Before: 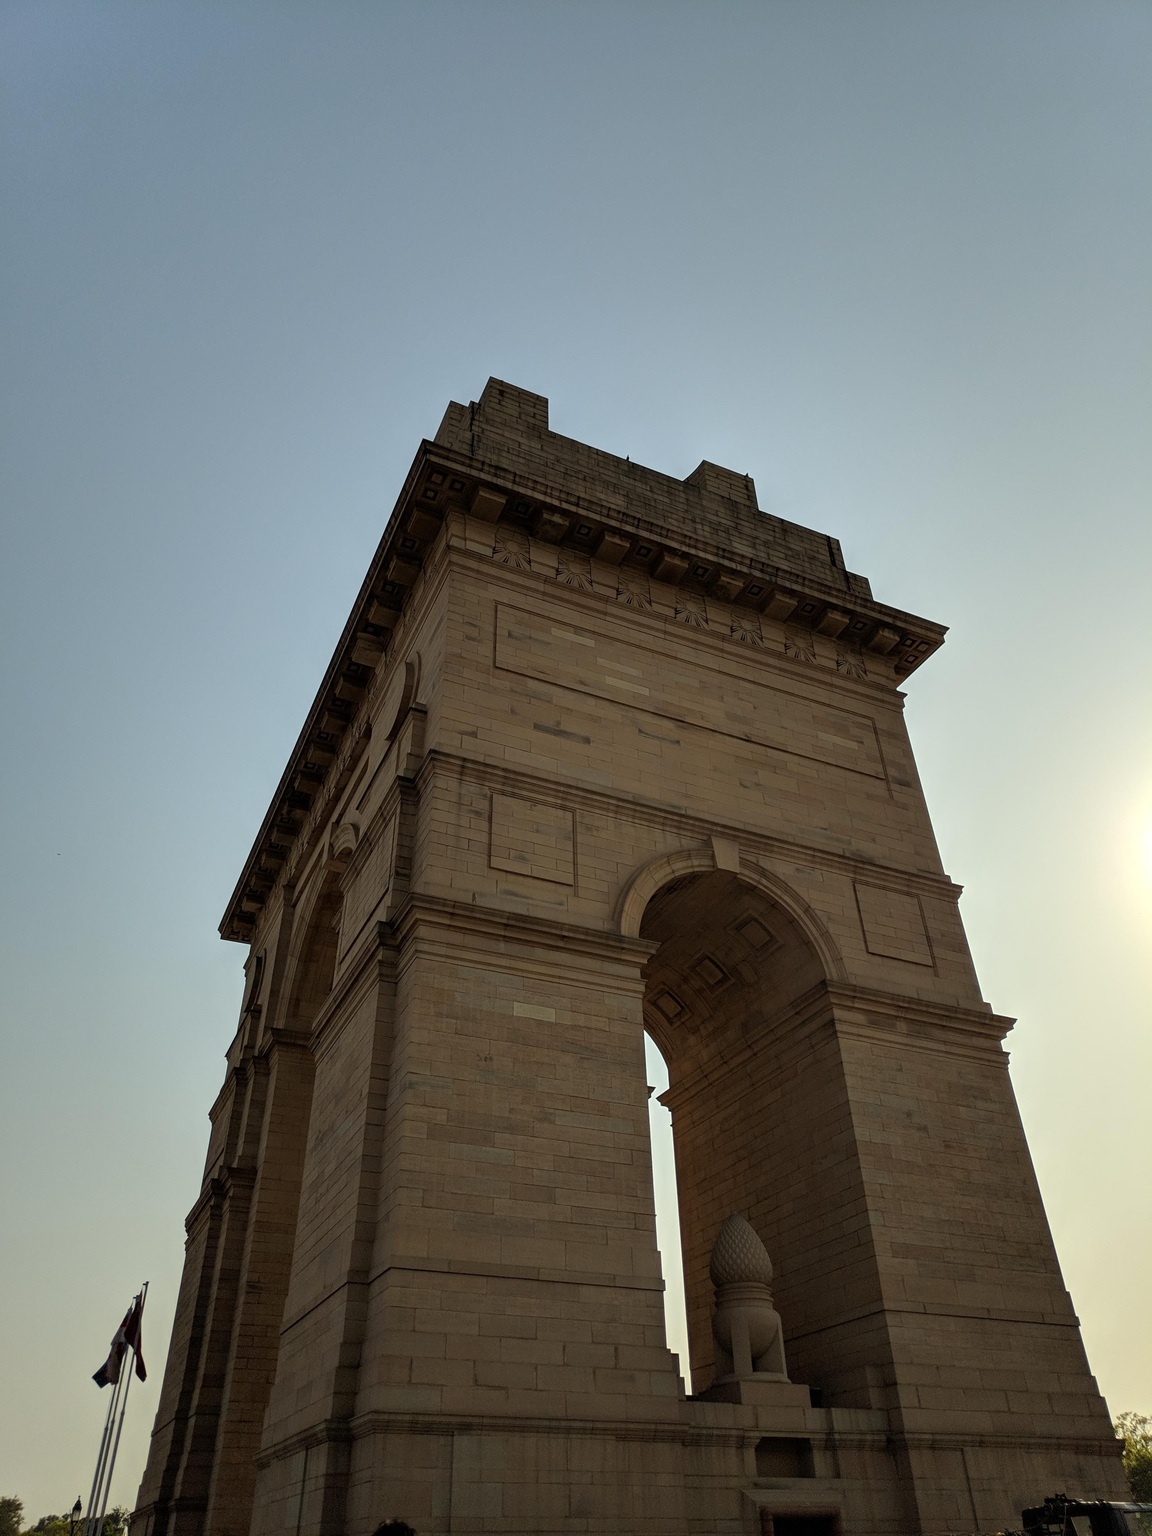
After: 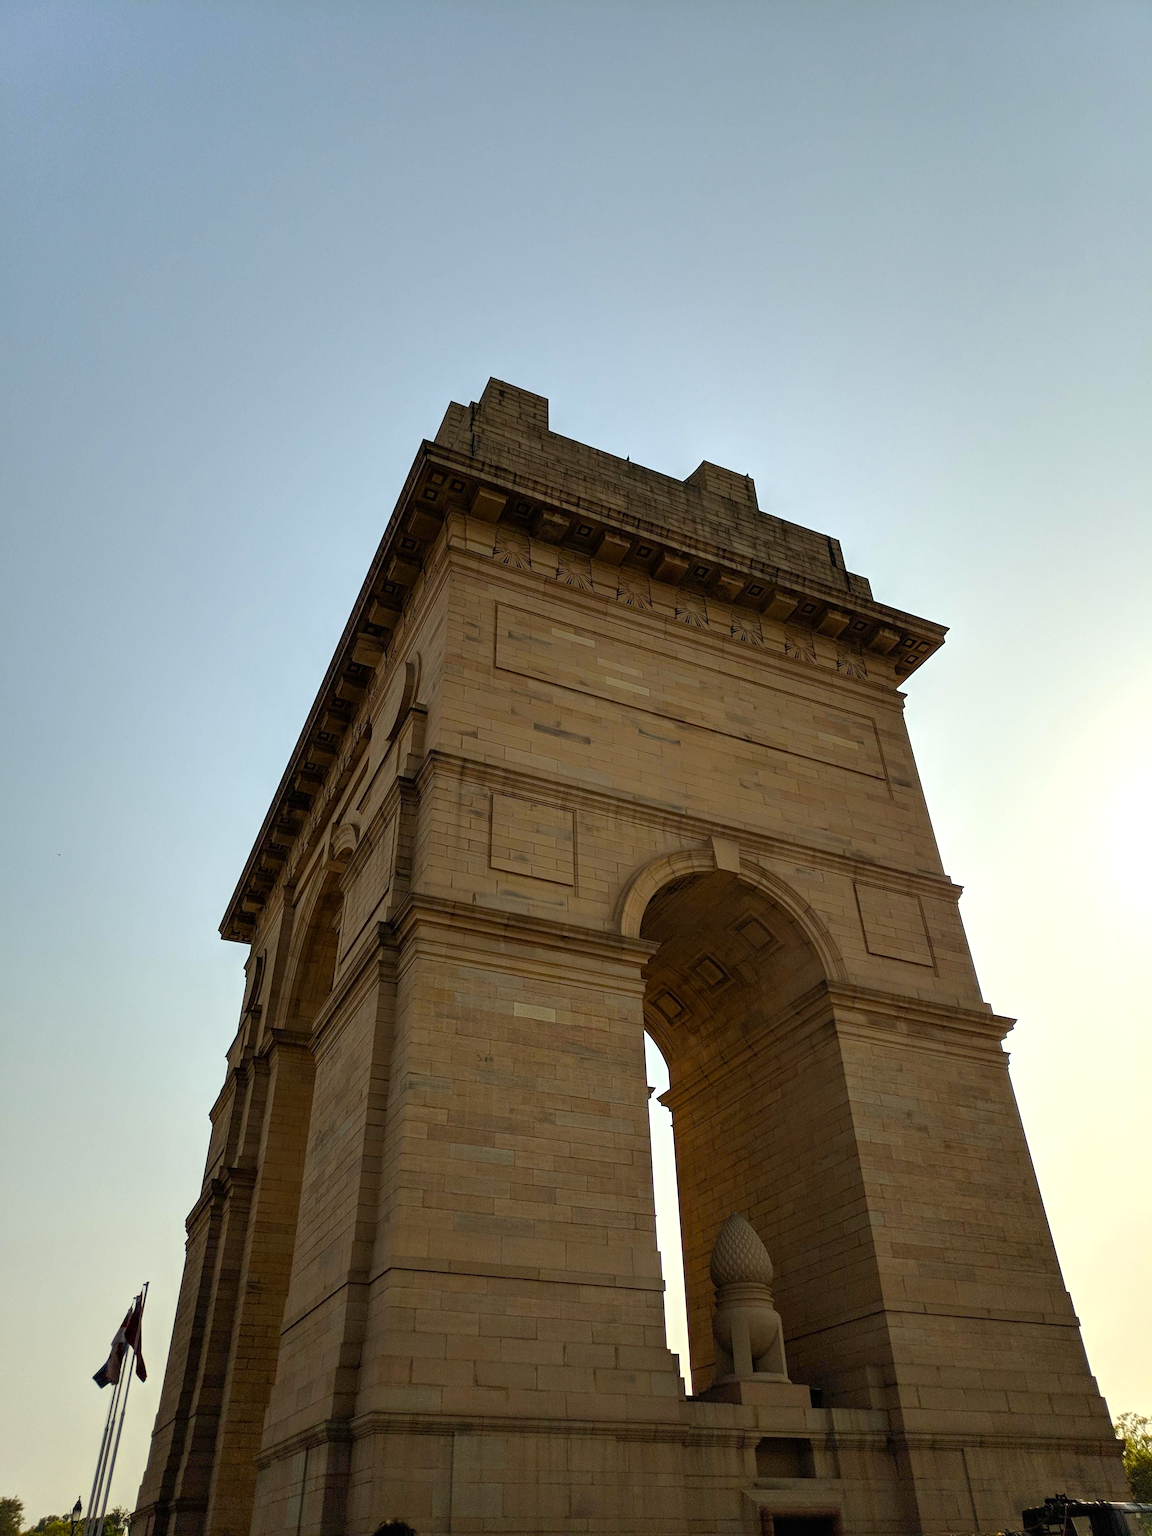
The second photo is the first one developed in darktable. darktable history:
color balance rgb: highlights gain › chroma 0.164%, highlights gain › hue 331.15°, global offset › hue 170.09°, perceptual saturation grading › global saturation 20.129%, perceptual saturation grading › highlights -19.754%, perceptual saturation grading › shadows 29.925%
exposure: black level correction 0, exposure 0.5 EV, compensate highlight preservation false
